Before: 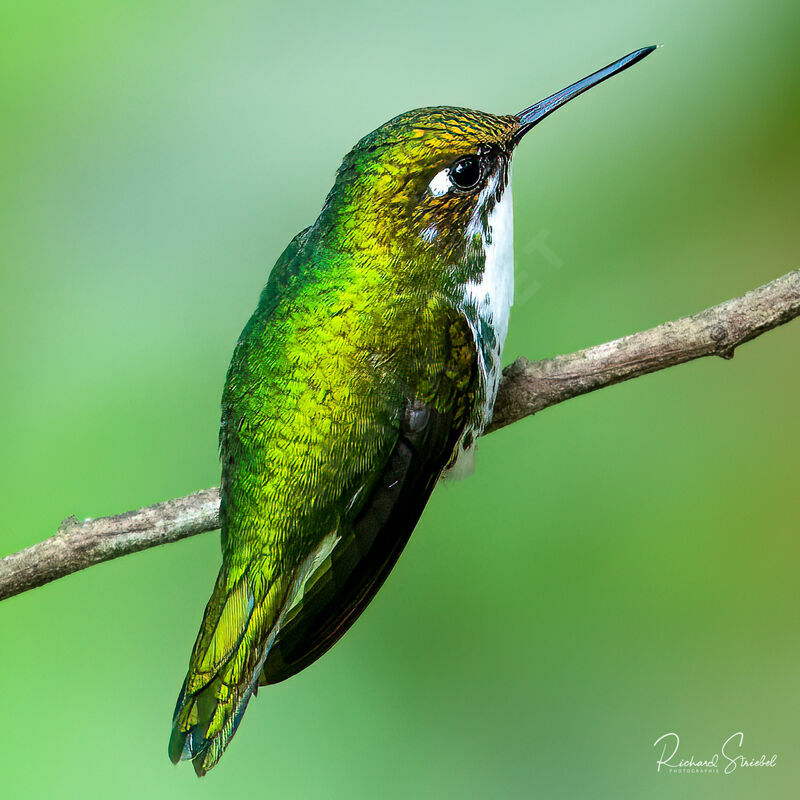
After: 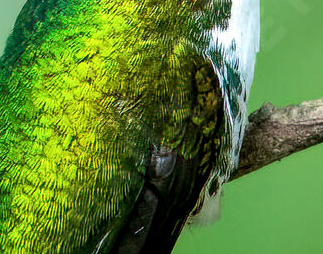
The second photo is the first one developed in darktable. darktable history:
crop: left 31.869%, top 31.828%, right 27.72%, bottom 36.359%
local contrast: on, module defaults
